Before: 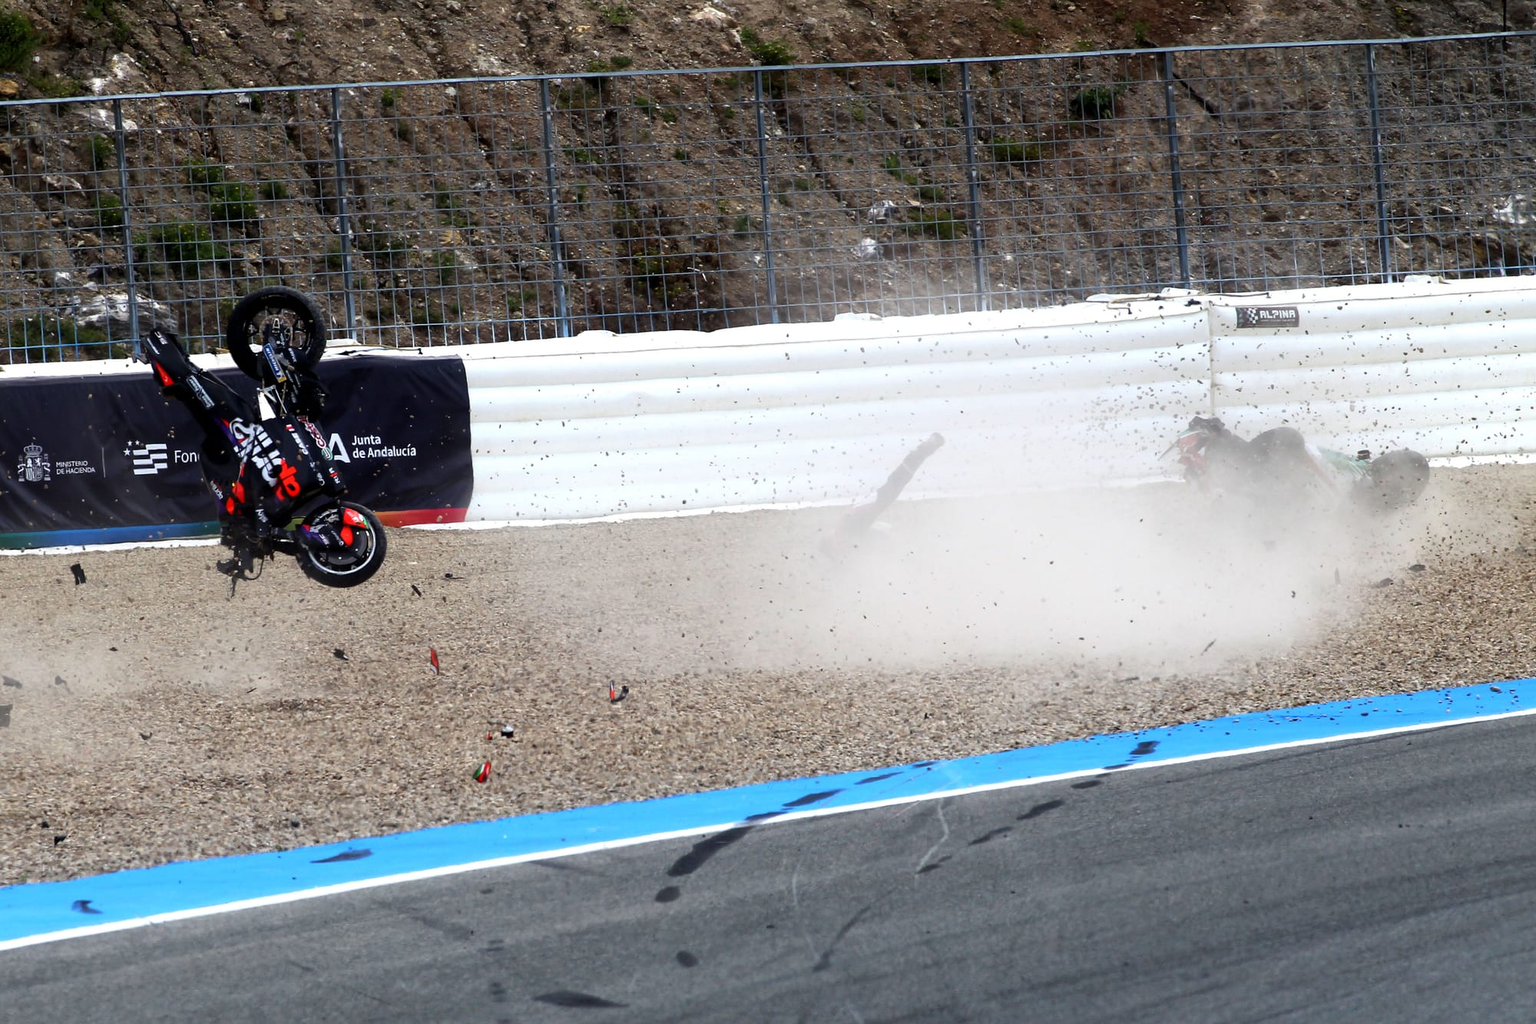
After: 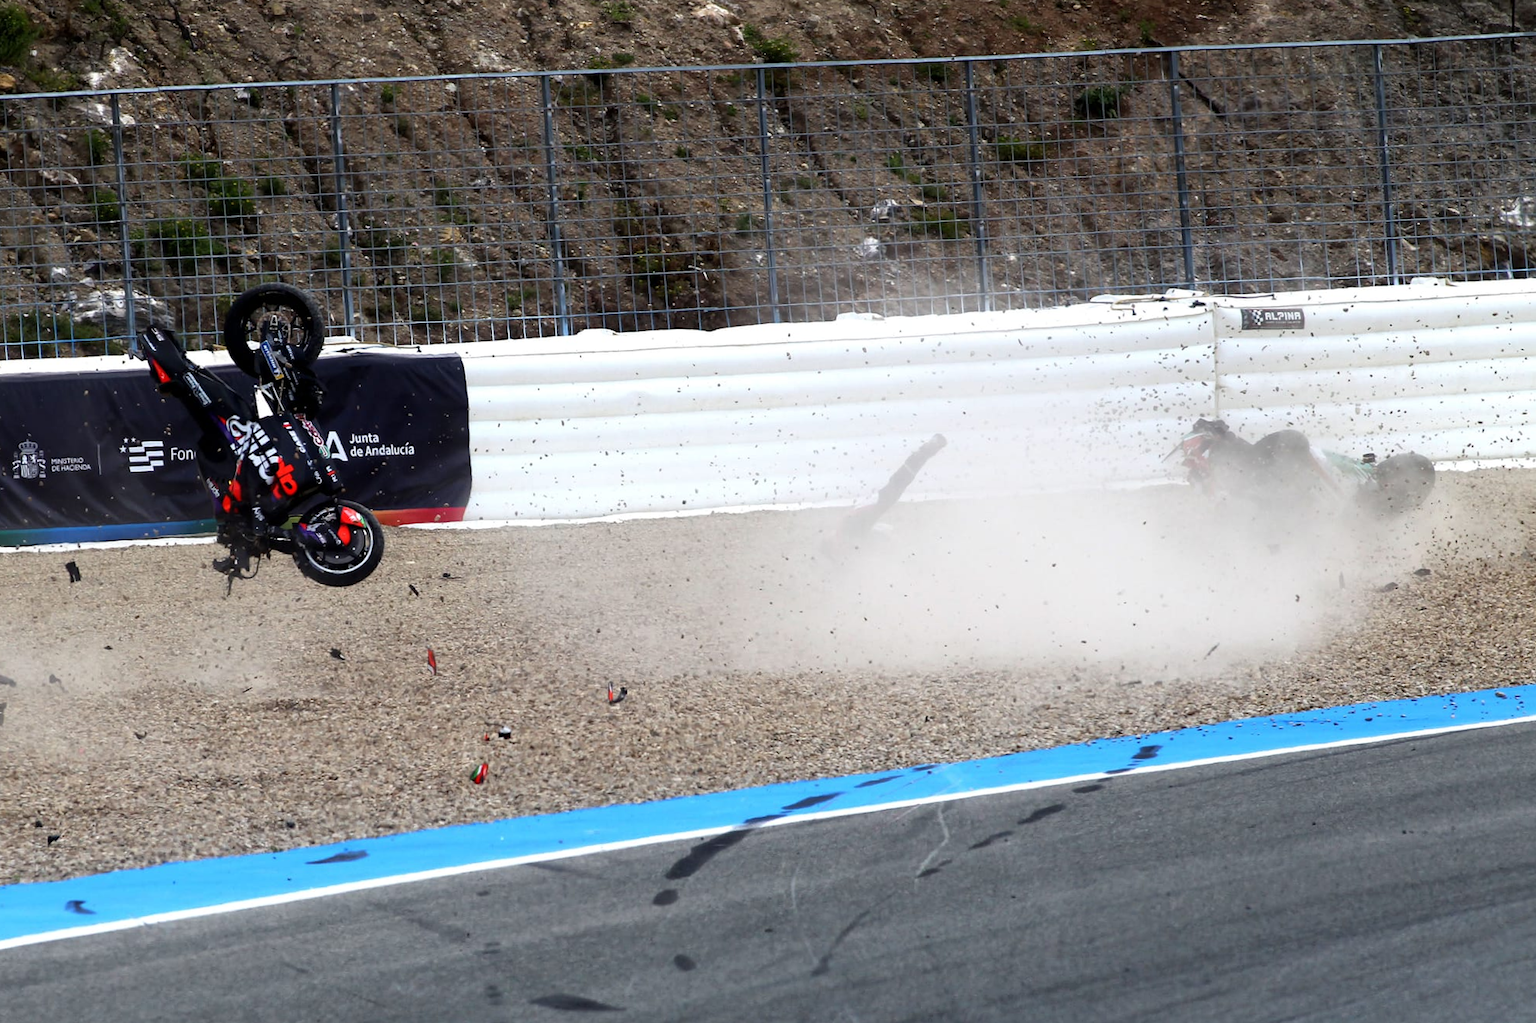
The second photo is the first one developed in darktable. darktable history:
crop and rotate: angle -0.282°
